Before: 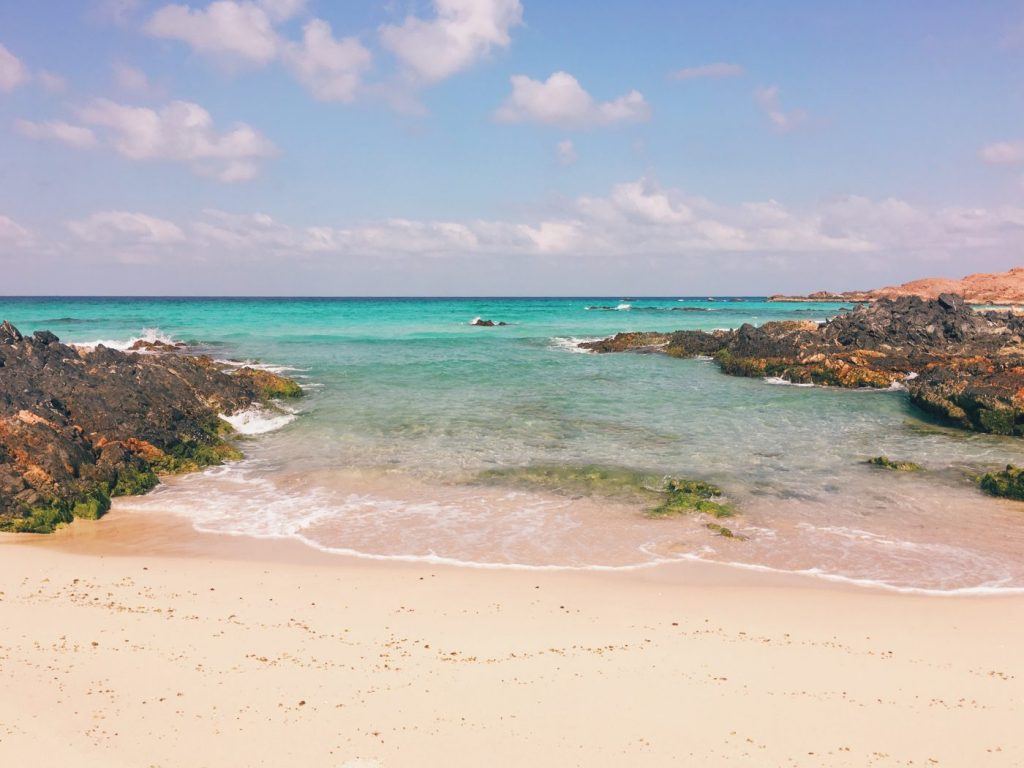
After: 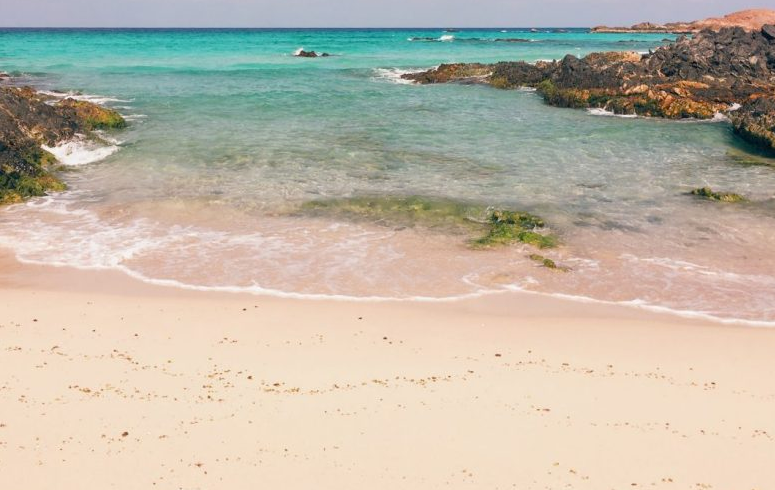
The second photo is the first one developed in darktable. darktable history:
exposure: black level correction 0.005, exposure 0.001 EV, compensate highlight preservation false
crop and rotate: left 17.299%, top 35.115%, right 7.015%, bottom 1.024%
